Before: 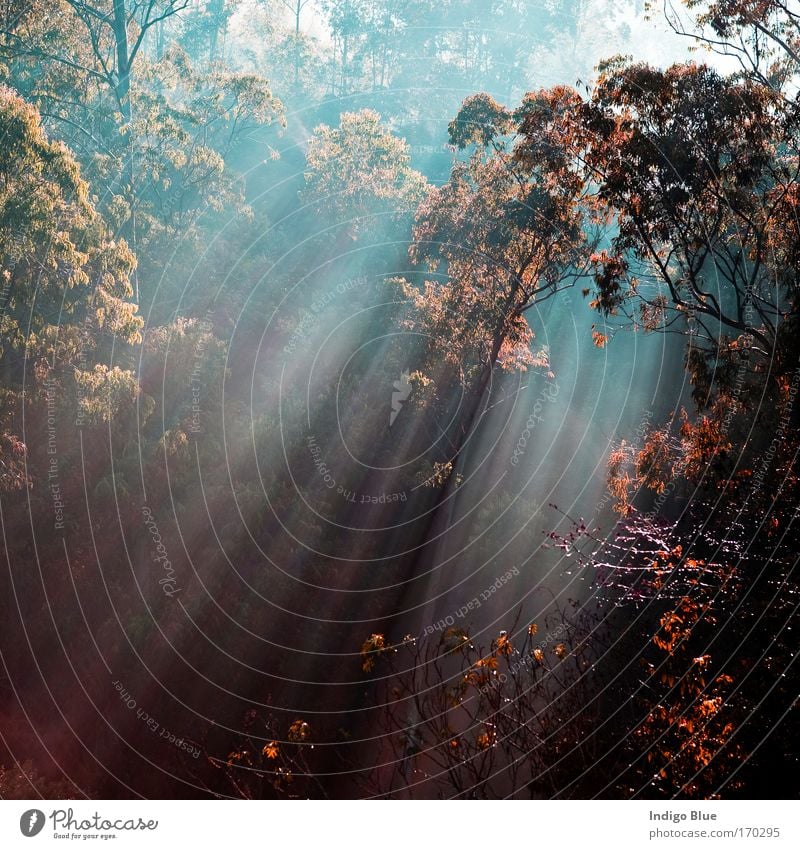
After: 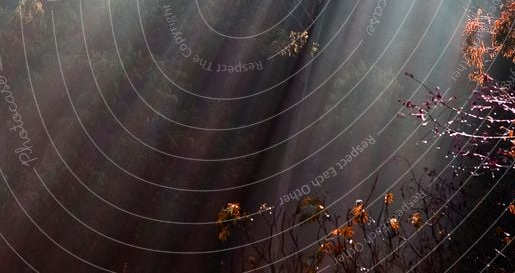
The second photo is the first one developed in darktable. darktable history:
crop: left 18.097%, top 50.851%, right 17.516%, bottom 16.904%
